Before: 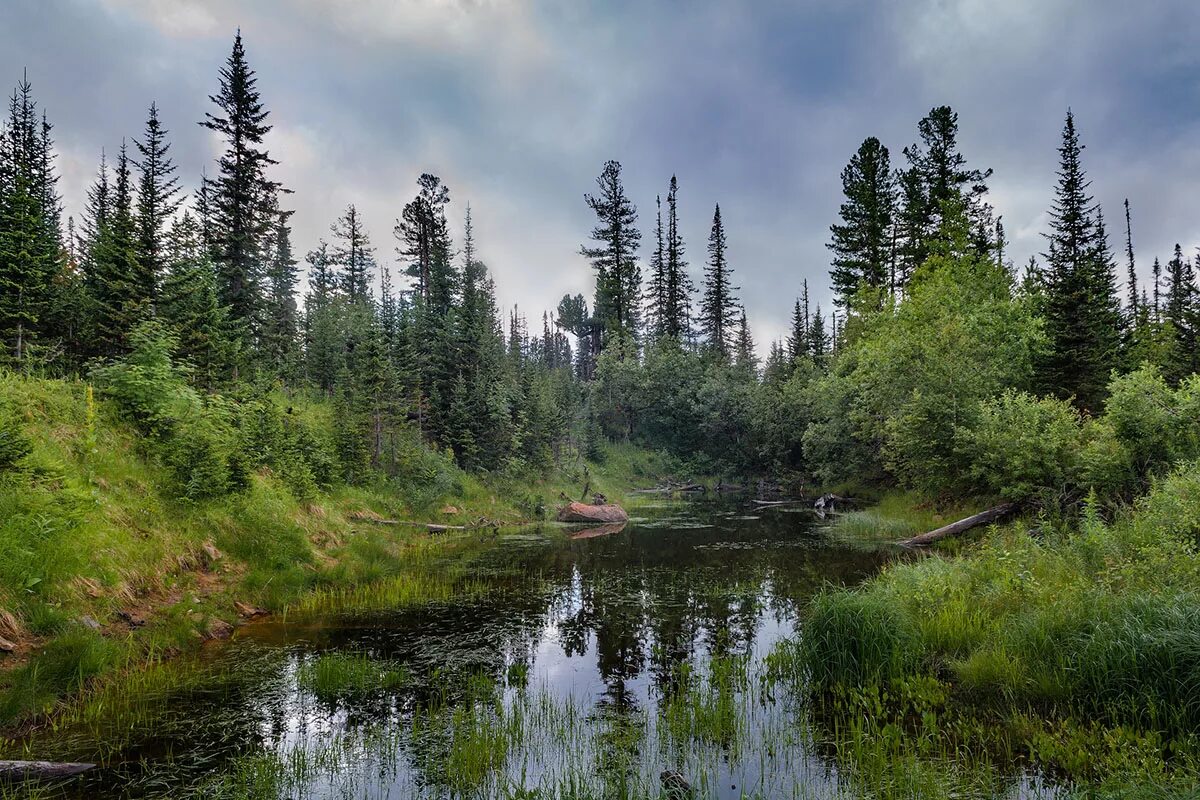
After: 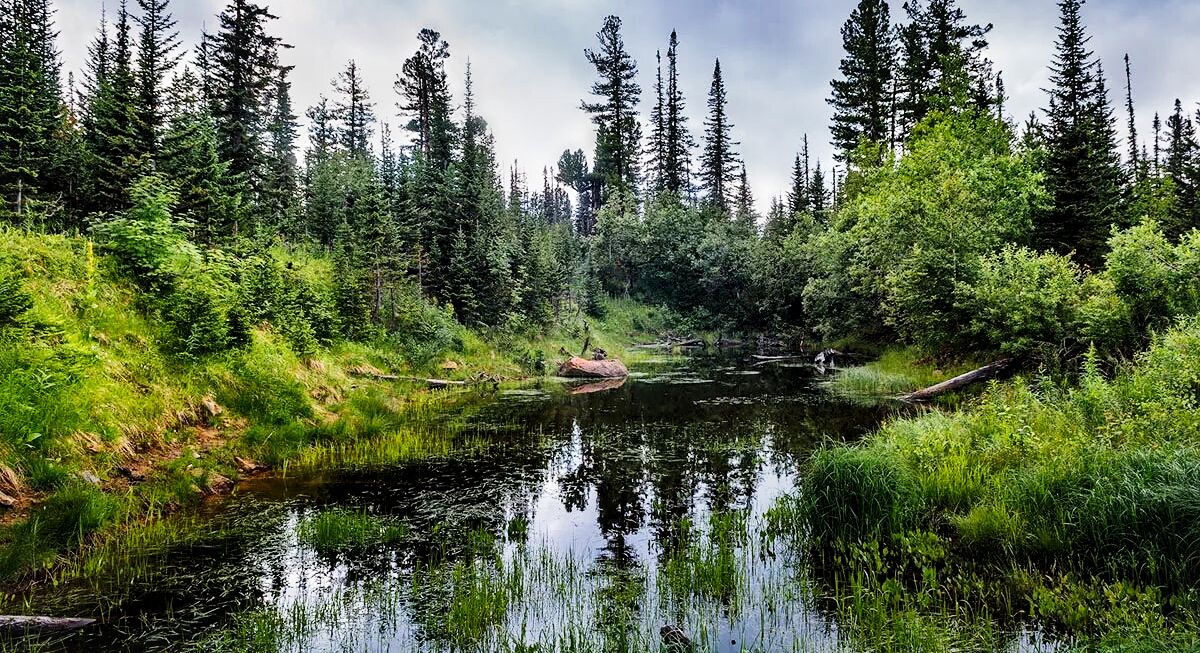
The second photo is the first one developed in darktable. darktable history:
crop and rotate: top 18.28%
tone curve: curves: ch0 [(0, 0.036) (0.037, 0.042) (0.184, 0.146) (0.438, 0.521) (0.54, 0.668) (0.698, 0.835) (0.856, 0.92) (1, 0.98)]; ch1 [(0, 0) (0.393, 0.415) (0.447, 0.448) (0.482, 0.459) (0.509, 0.496) (0.527, 0.525) (0.571, 0.602) (0.619, 0.671) (0.715, 0.729) (1, 1)]; ch2 [(0, 0) (0.369, 0.388) (0.449, 0.454) (0.499, 0.5) (0.521, 0.517) (0.53, 0.544) (0.561, 0.607) (0.674, 0.735) (1, 1)], preserve colors none
contrast equalizer: octaves 7, y [[0.509, 0.514, 0.523, 0.542, 0.578, 0.603], [0.5 ×6], [0.509, 0.514, 0.523, 0.542, 0.578, 0.603], [0.001, 0.002, 0.003, 0.005, 0.01, 0.013], [0.001, 0.002, 0.003, 0.005, 0.01, 0.013]], mix 0.292
local contrast: mode bilateral grid, contrast 19, coarseness 51, detail 173%, midtone range 0.2
